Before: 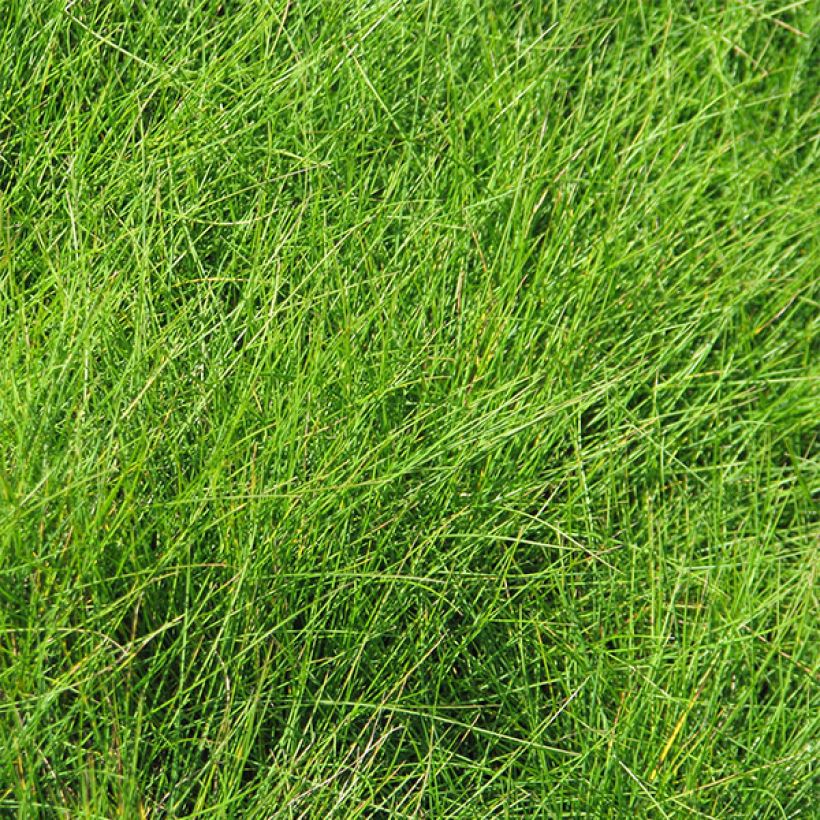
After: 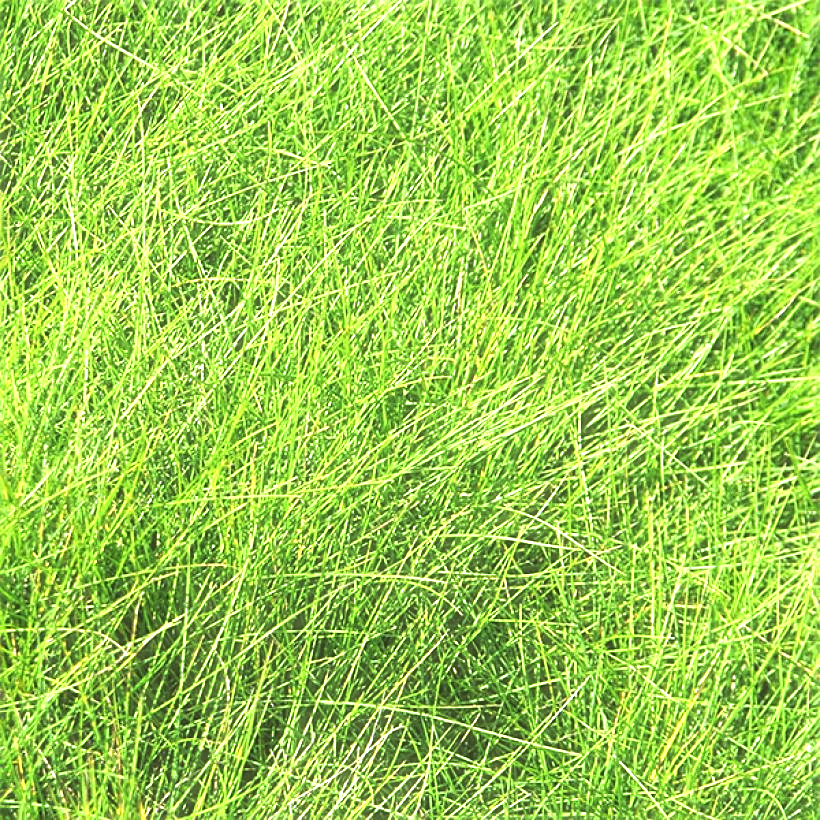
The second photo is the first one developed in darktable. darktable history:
haze removal: strength -0.108, compatibility mode true, adaptive false
exposure: black level correction 0, exposure 1.107 EV, compensate exposure bias true, compensate highlight preservation false
sharpen: on, module defaults
